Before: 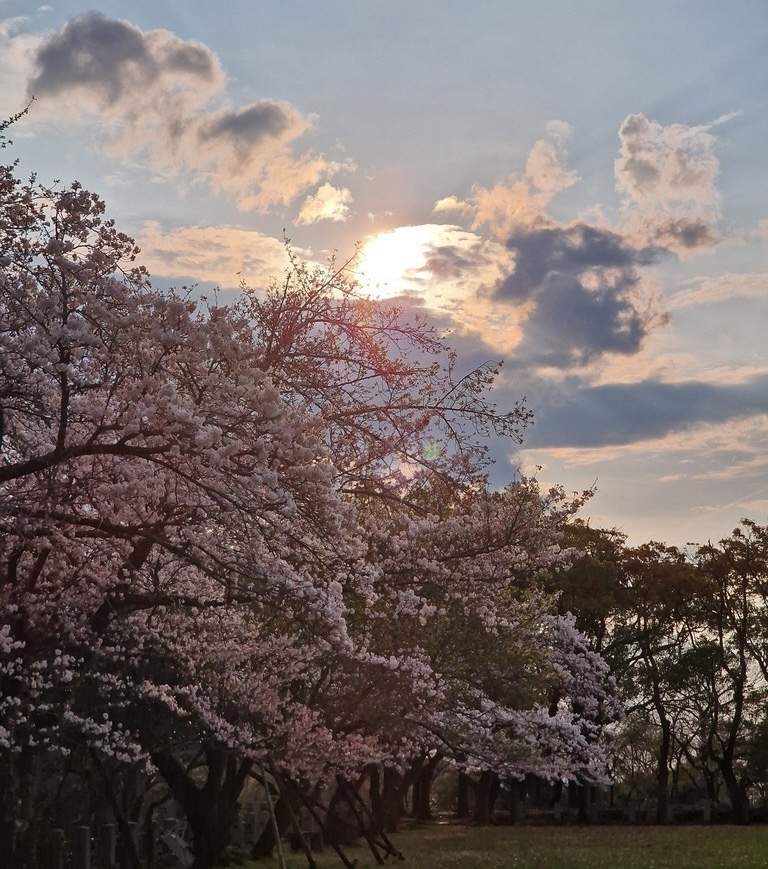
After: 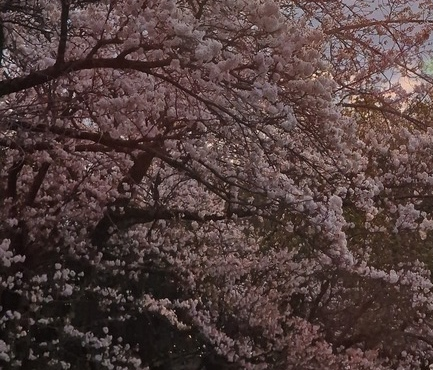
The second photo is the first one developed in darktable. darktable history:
tone equalizer: on, module defaults
crop: top 44.483%, right 43.593%, bottom 12.892%
